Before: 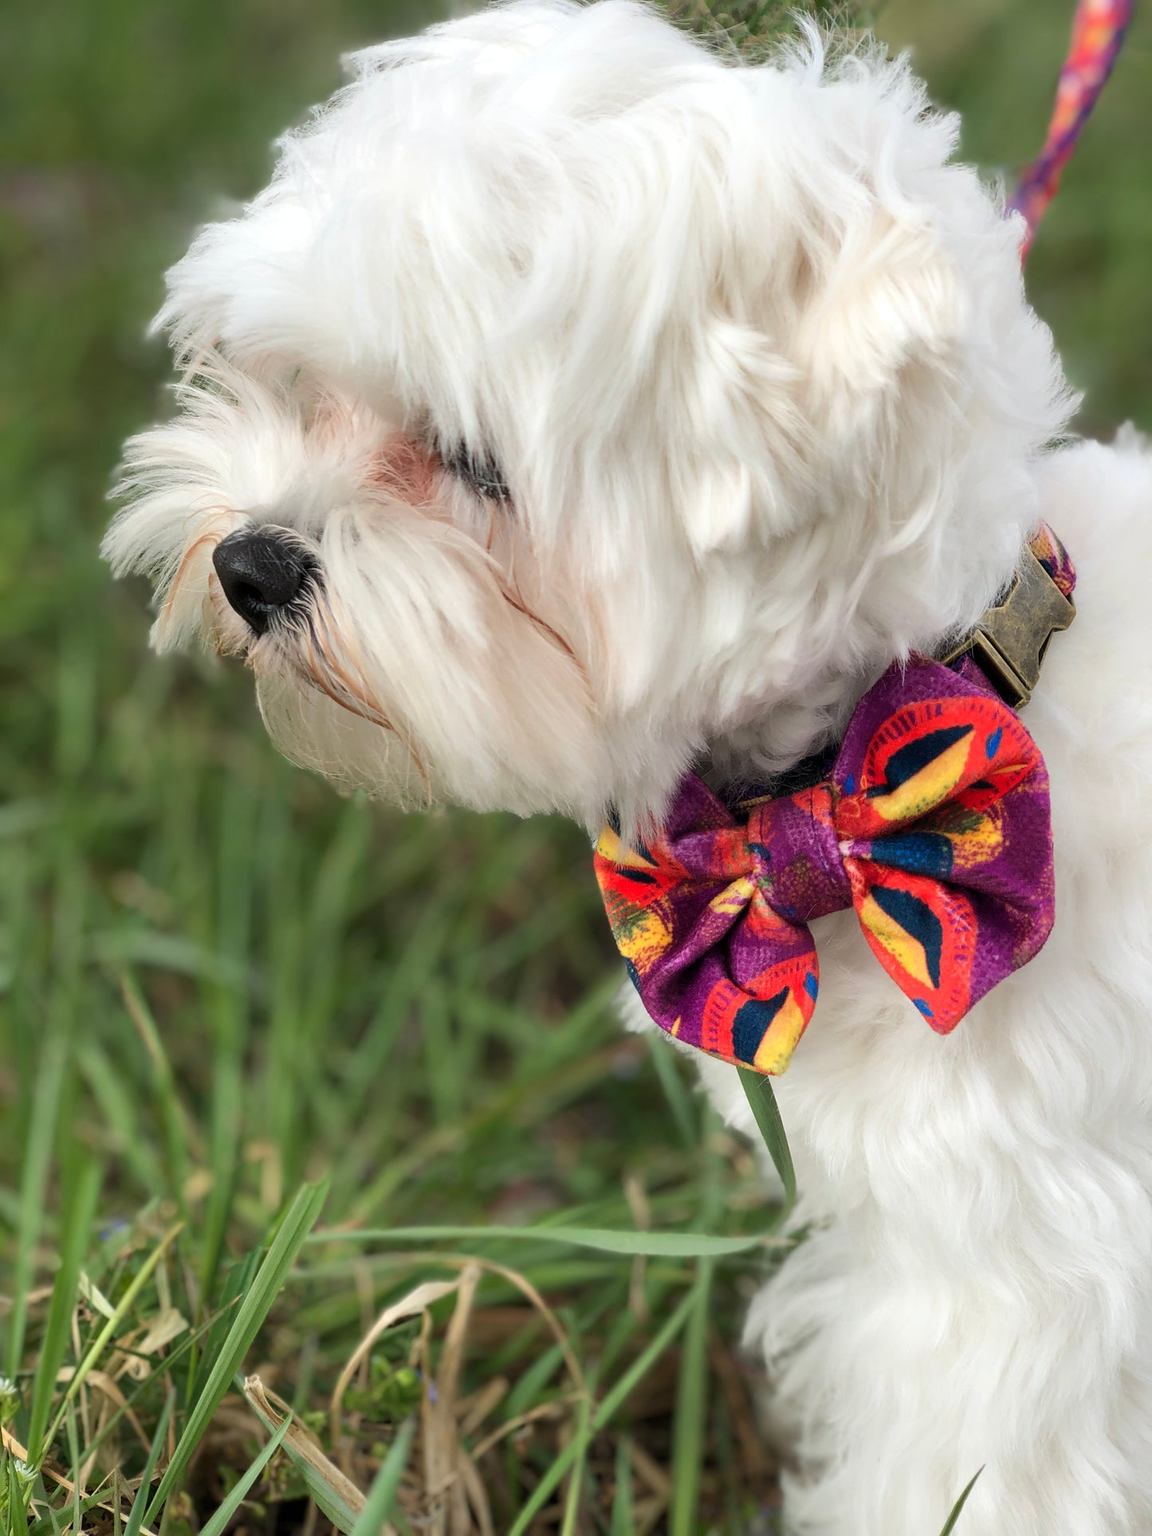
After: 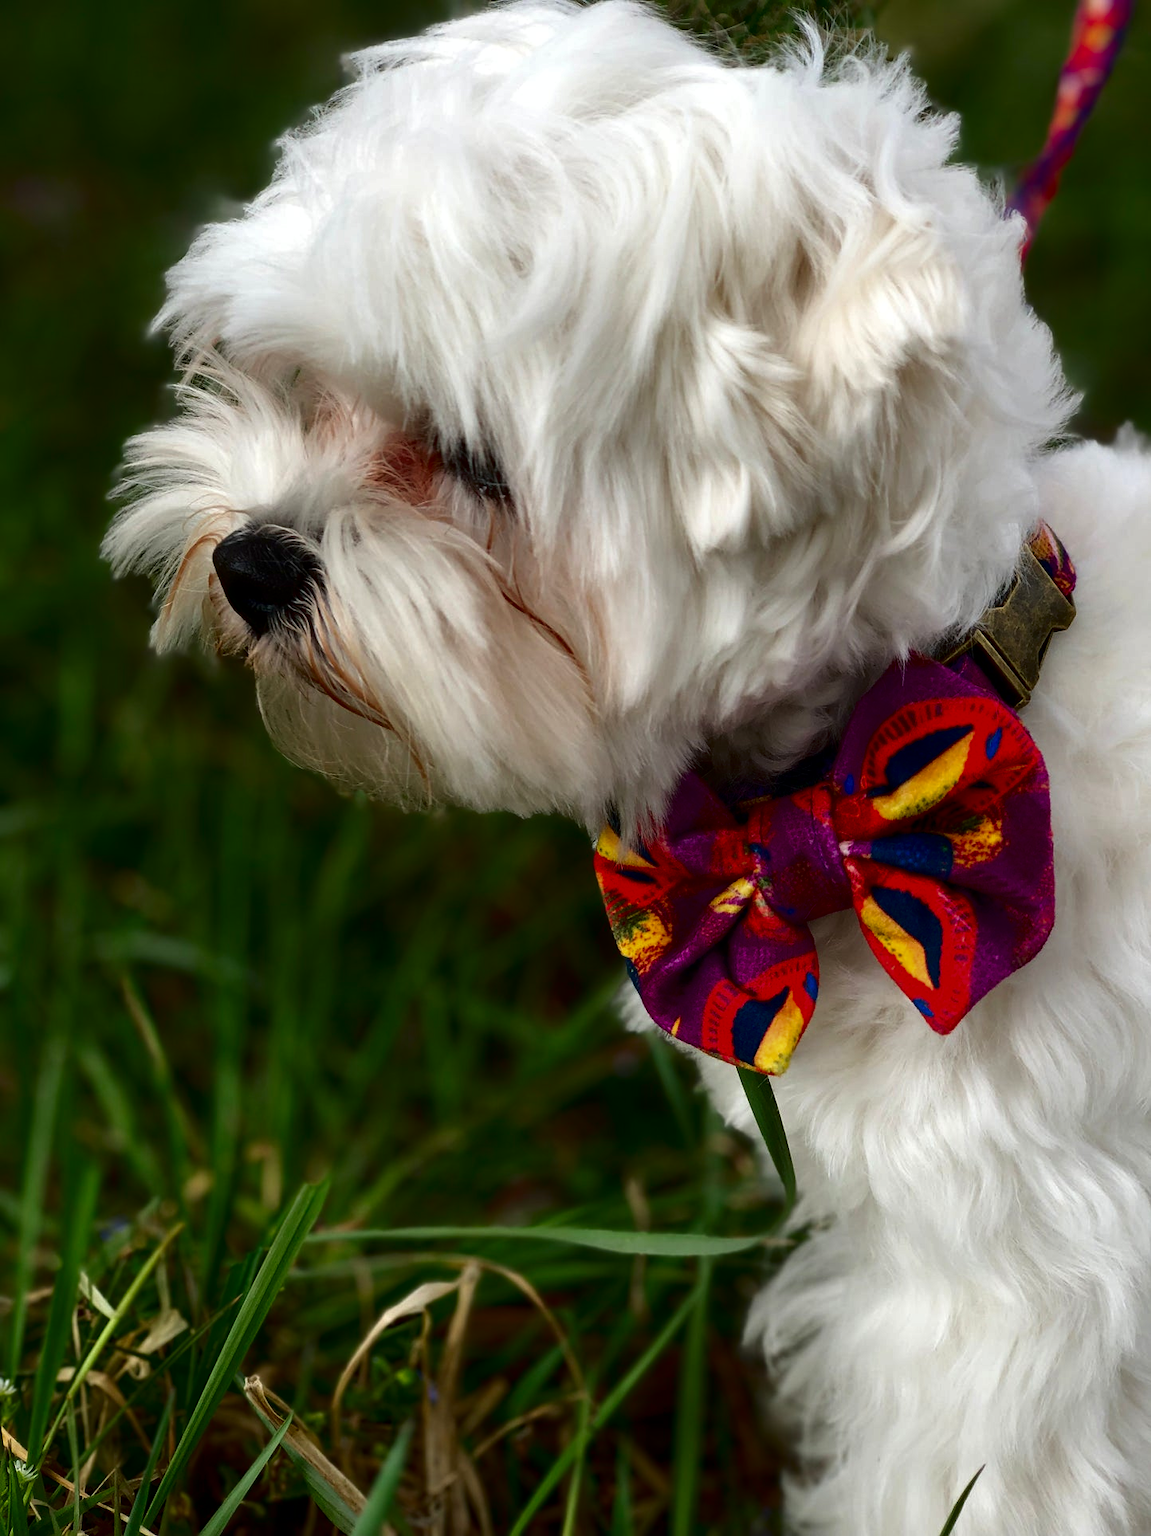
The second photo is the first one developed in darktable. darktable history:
rotate and perspective: automatic cropping off
contrast brightness saturation: contrast 0.09, brightness -0.59, saturation 0.17
